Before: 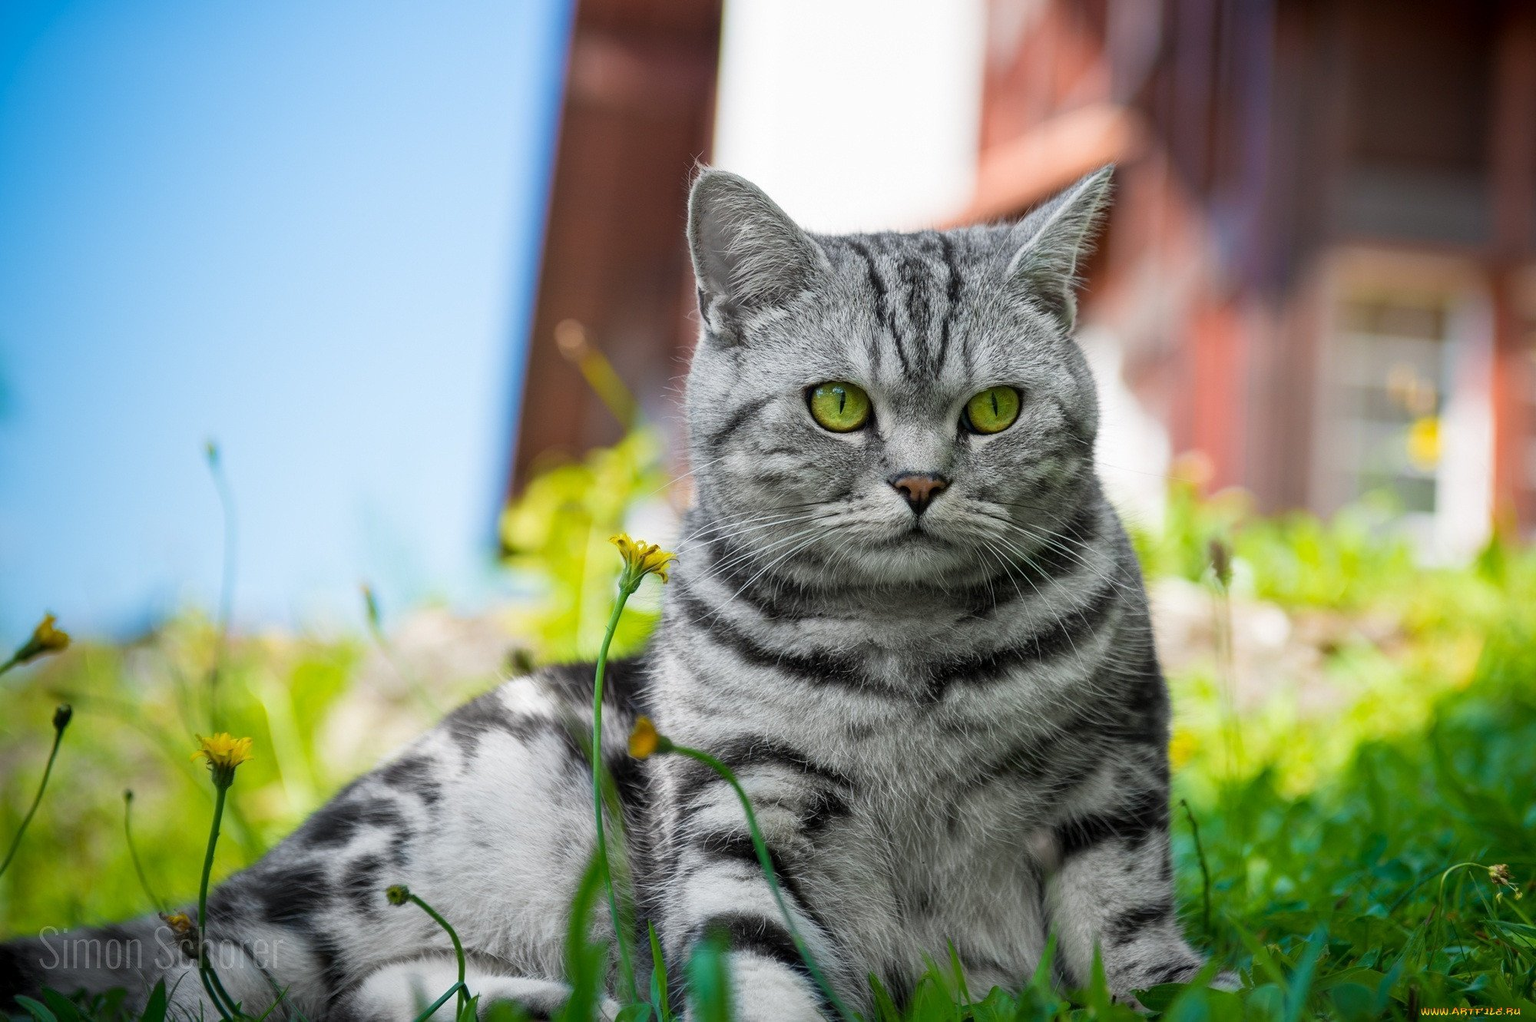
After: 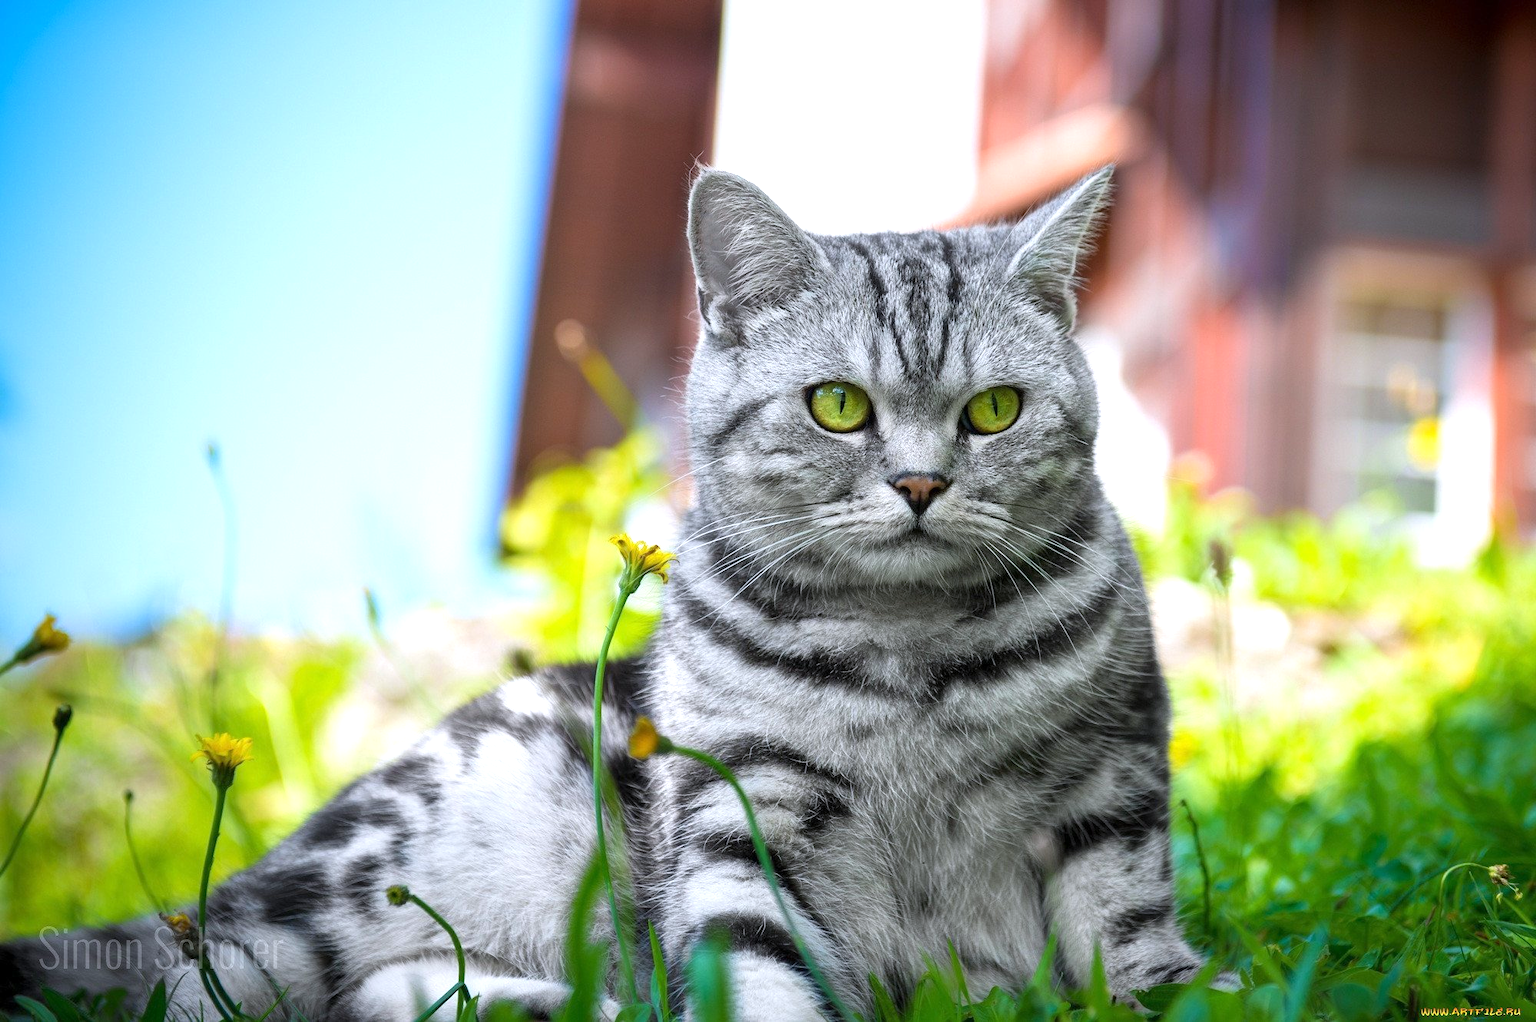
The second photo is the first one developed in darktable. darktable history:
white balance: red 0.984, blue 1.059
exposure: exposure 0.574 EV, compensate highlight preservation false
